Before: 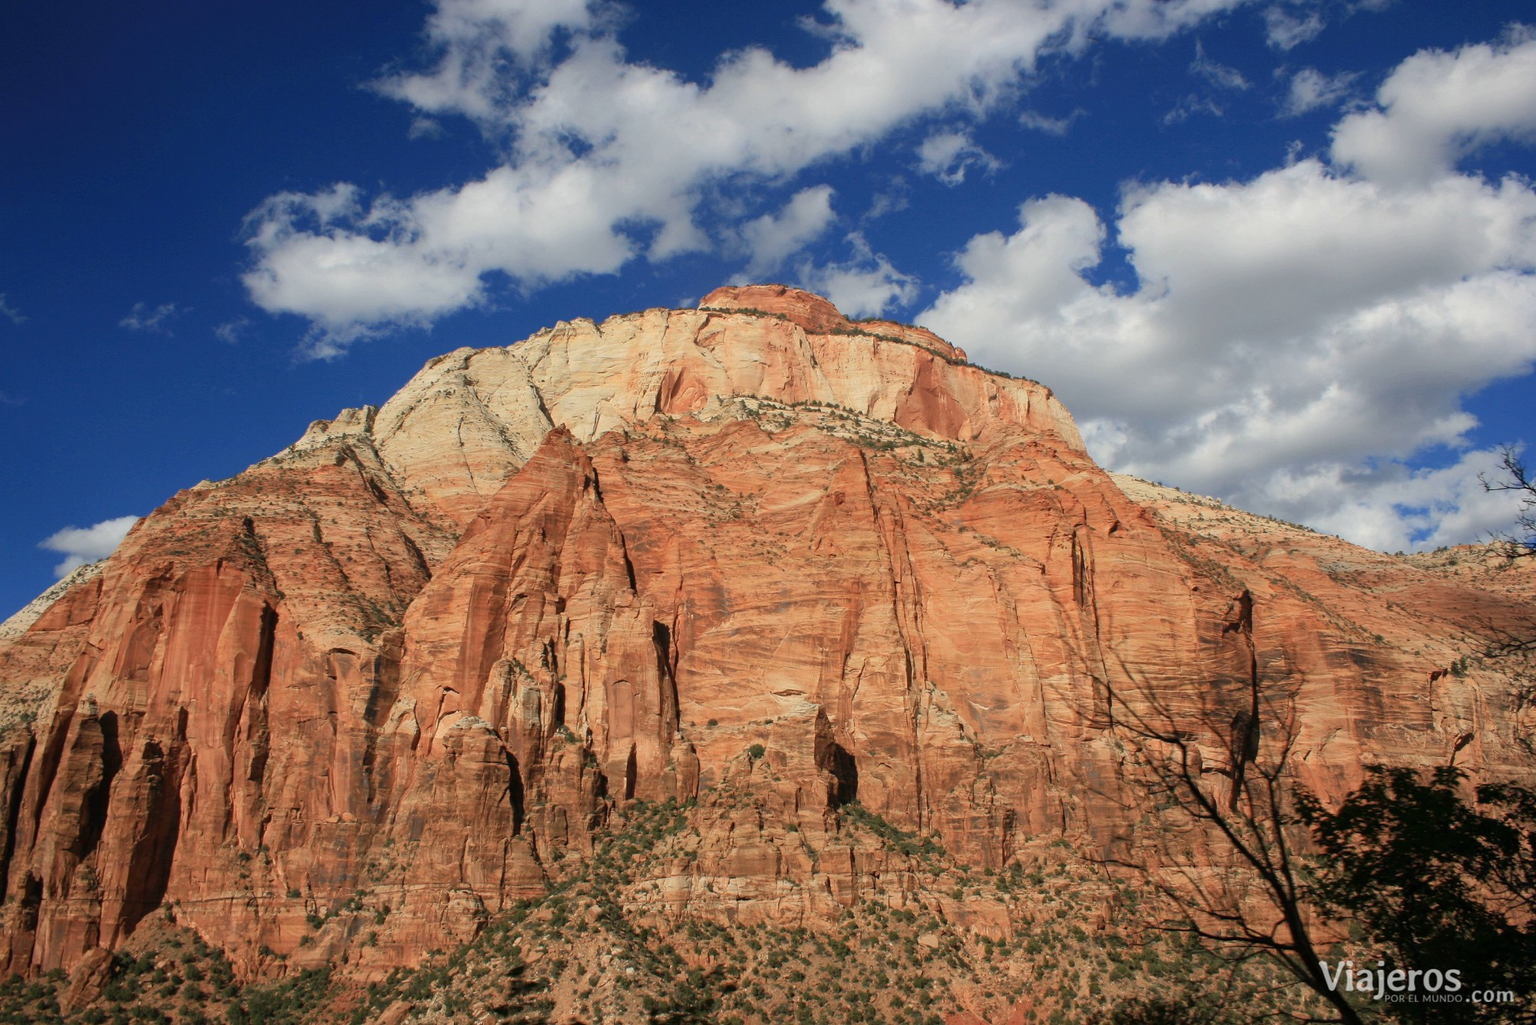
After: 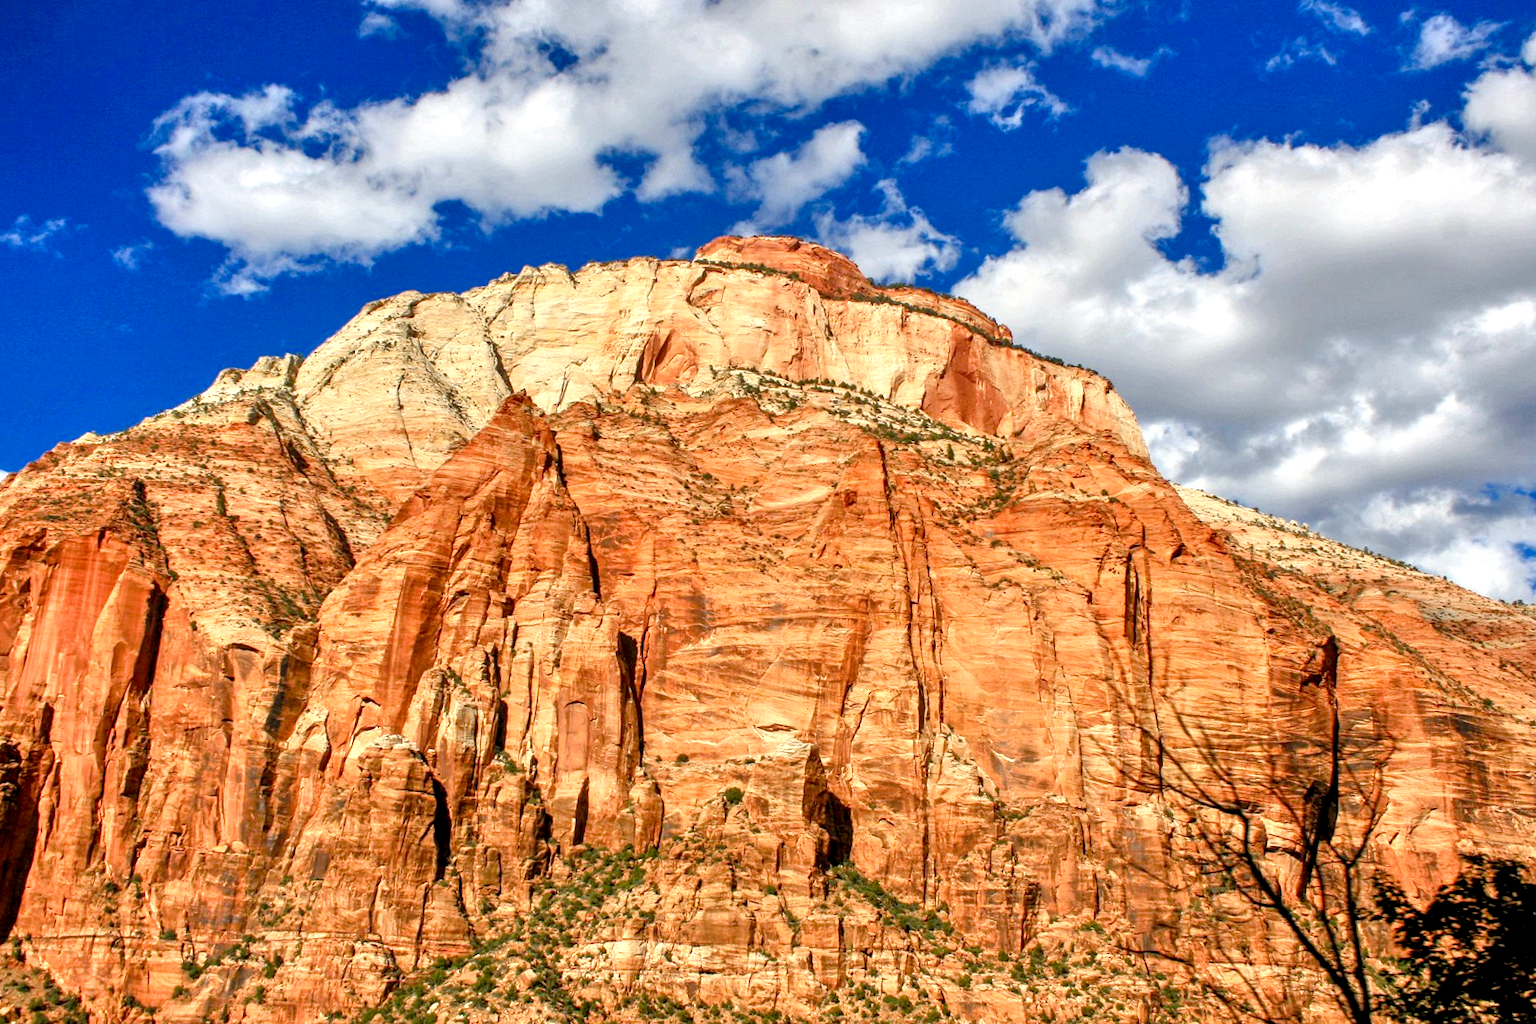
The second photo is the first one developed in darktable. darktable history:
tone equalizer: -7 EV 0.15 EV, -6 EV 0.6 EV, -5 EV 1.15 EV, -4 EV 1.33 EV, -3 EV 1.15 EV, -2 EV 0.6 EV, -1 EV 0.15 EV, mask exposure compensation -0.5 EV
crop and rotate: angle -3.27°, left 5.211%, top 5.211%, right 4.607%, bottom 4.607%
color balance rgb: perceptual saturation grading › global saturation 20%, perceptual saturation grading › highlights -25%, perceptual saturation grading › shadows 25%
local contrast: highlights 60%, shadows 60%, detail 160%
color balance: lift [1, 1.001, 0.999, 1.001], gamma [1, 1.004, 1.007, 0.993], gain [1, 0.991, 0.987, 1.013], contrast 7.5%, contrast fulcrum 10%, output saturation 115%
